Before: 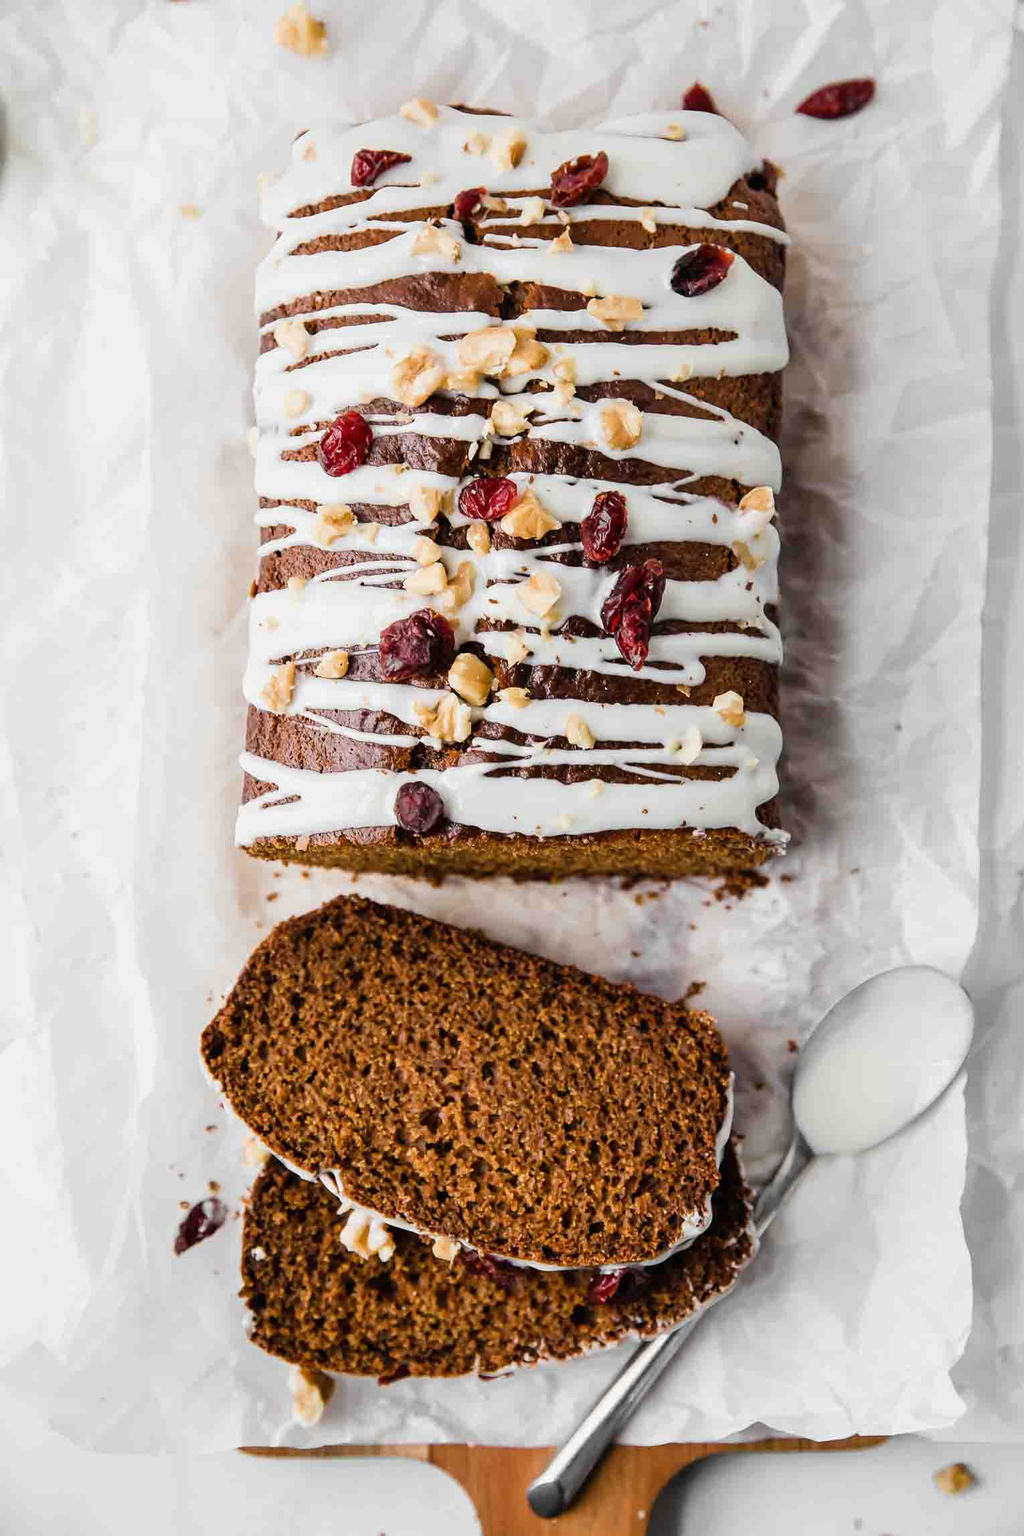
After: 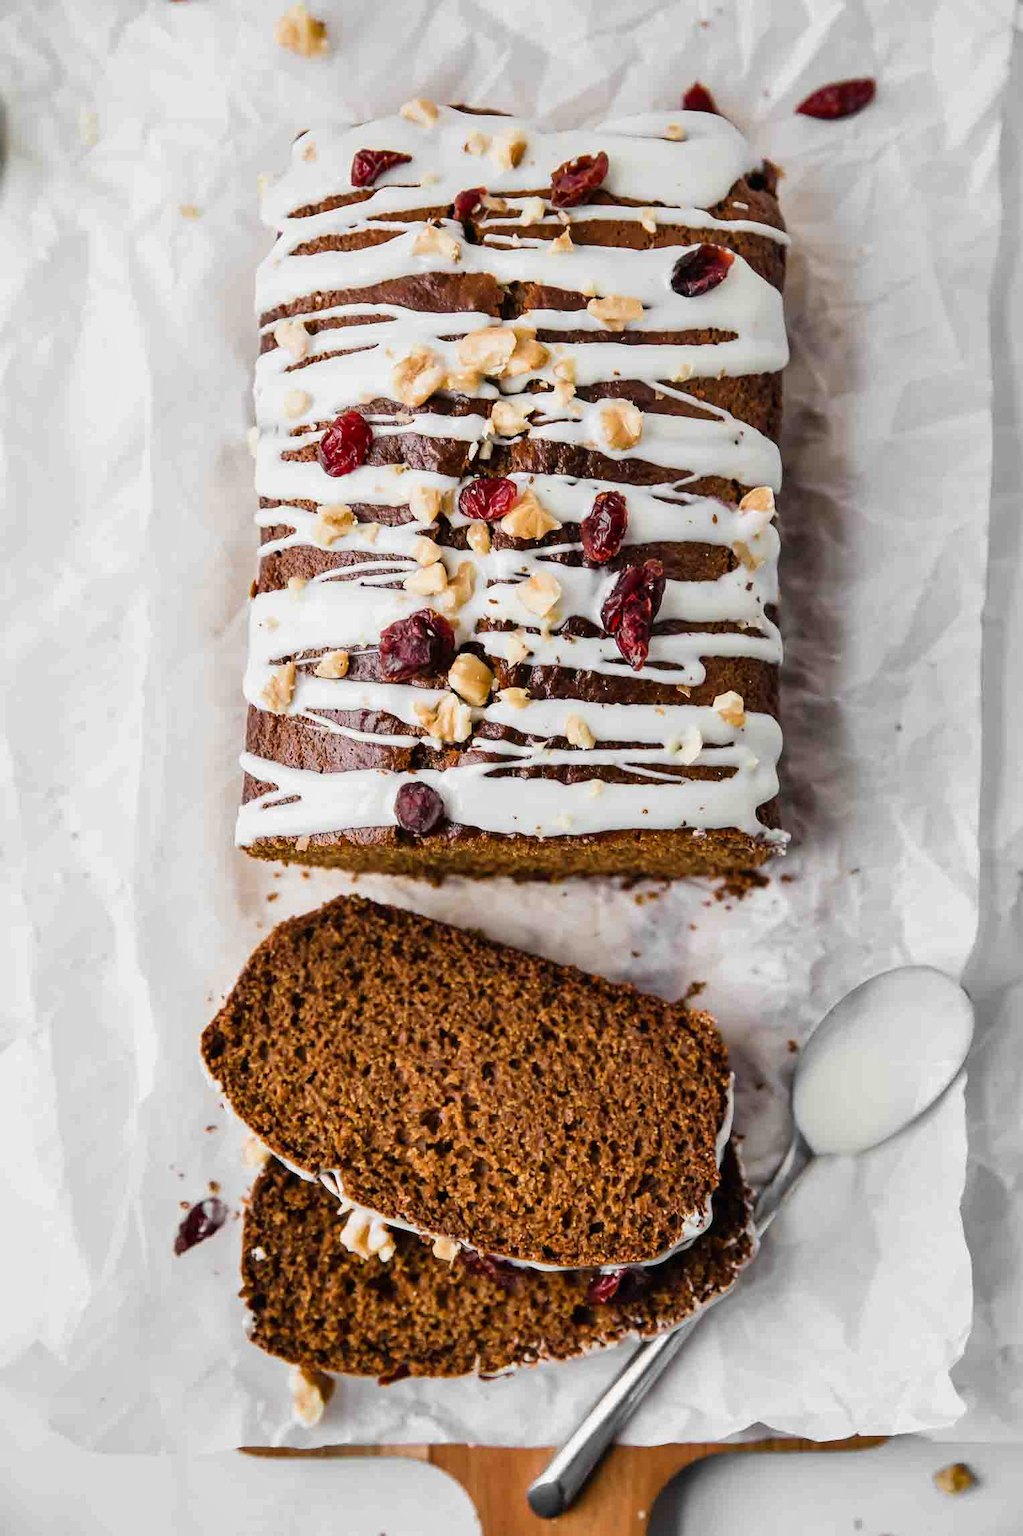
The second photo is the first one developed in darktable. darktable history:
shadows and highlights: shadows 20.86, highlights -36.68, soften with gaussian
